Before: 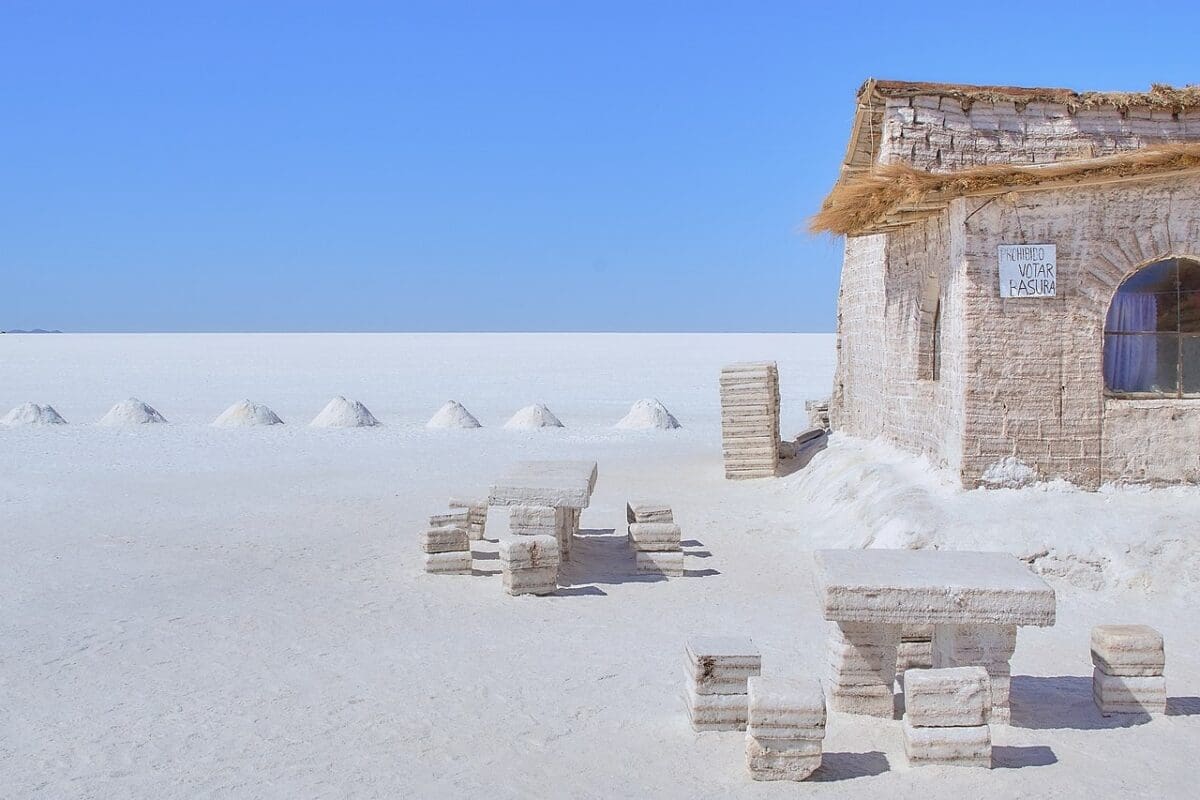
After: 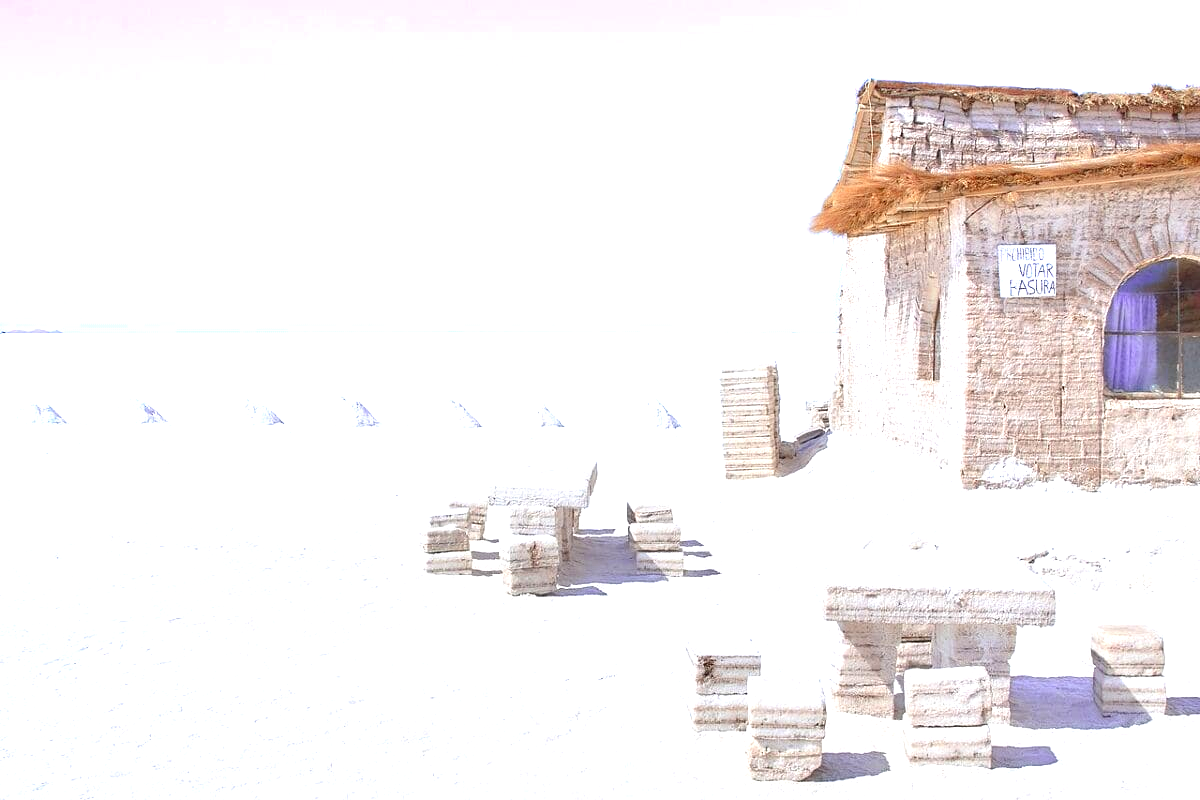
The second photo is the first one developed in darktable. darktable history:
tone equalizer: on, module defaults
color zones: curves: ch0 [(0, 0.363) (0.128, 0.373) (0.25, 0.5) (0.402, 0.407) (0.521, 0.525) (0.63, 0.559) (0.729, 0.662) (0.867, 0.471)]; ch1 [(0, 0.515) (0.136, 0.618) (0.25, 0.5) (0.378, 0) (0.516, 0) (0.622, 0.593) (0.737, 0.819) (0.87, 0.593)]; ch2 [(0, 0.529) (0.128, 0.471) (0.282, 0.451) (0.386, 0.662) (0.516, 0.525) (0.633, 0.554) (0.75, 0.62) (0.875, 0.441)]
exposure: exposure 0.949 EV, compensate exposure bias true, compensate highlight preservation false
